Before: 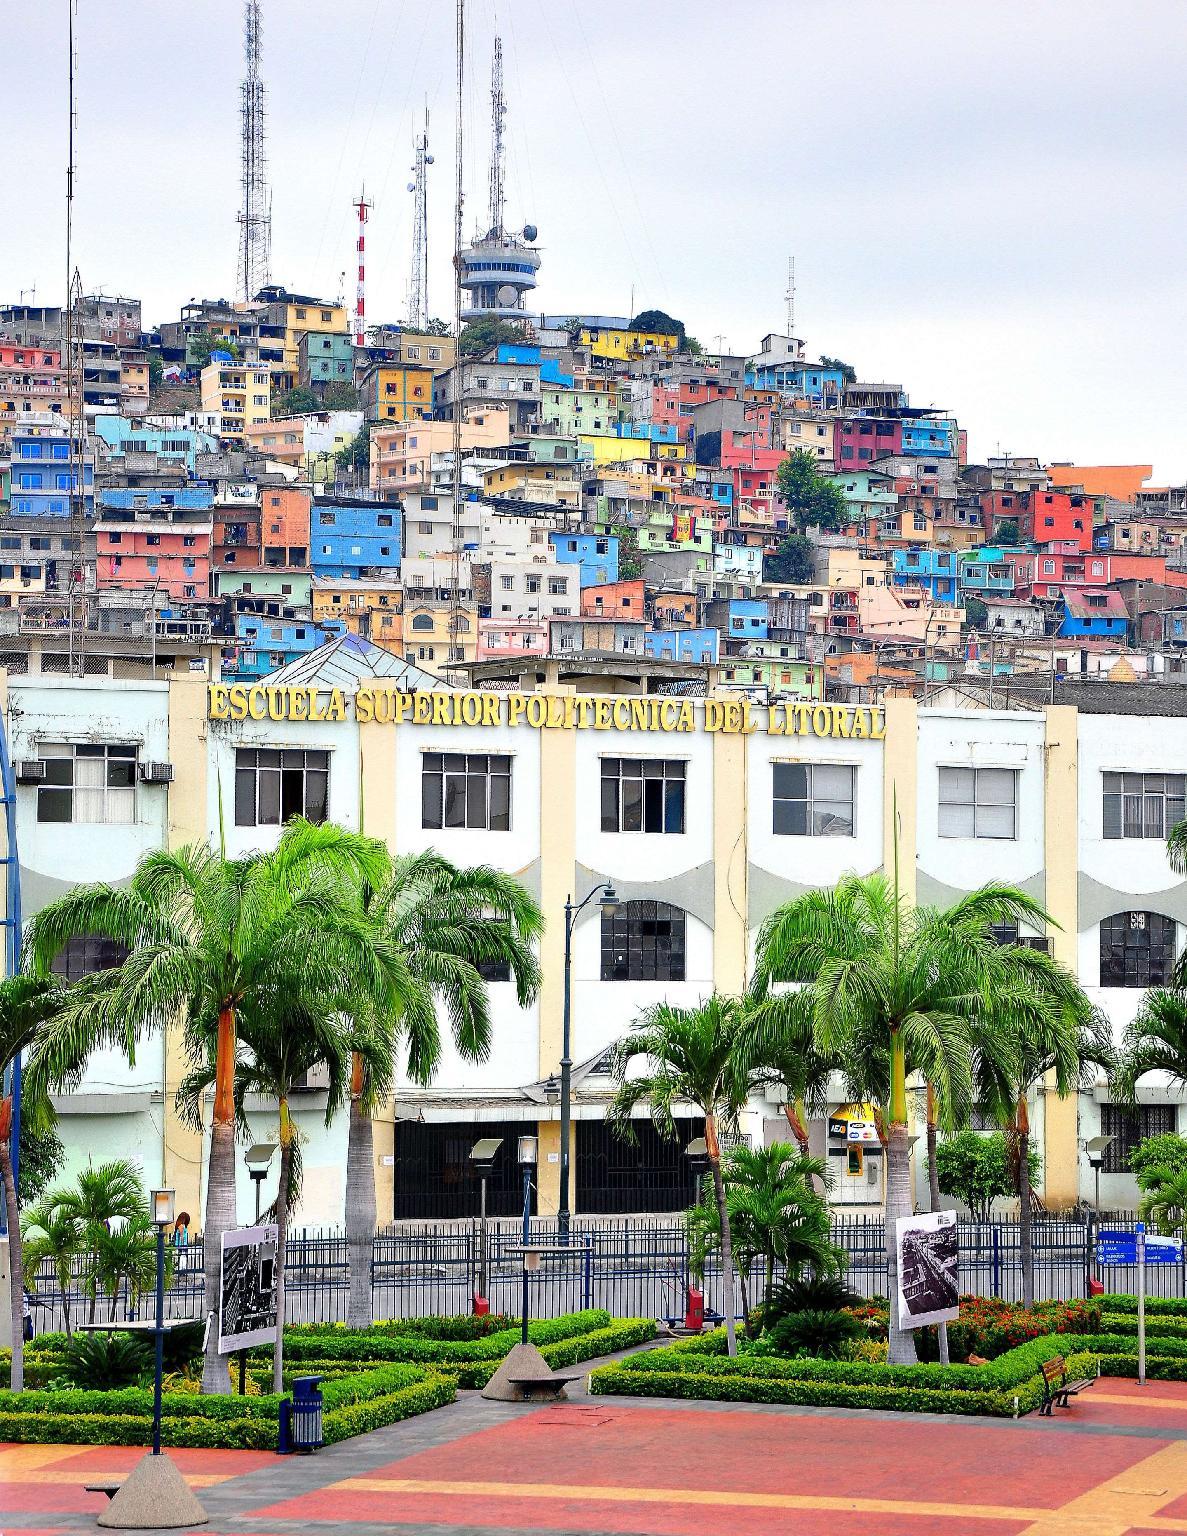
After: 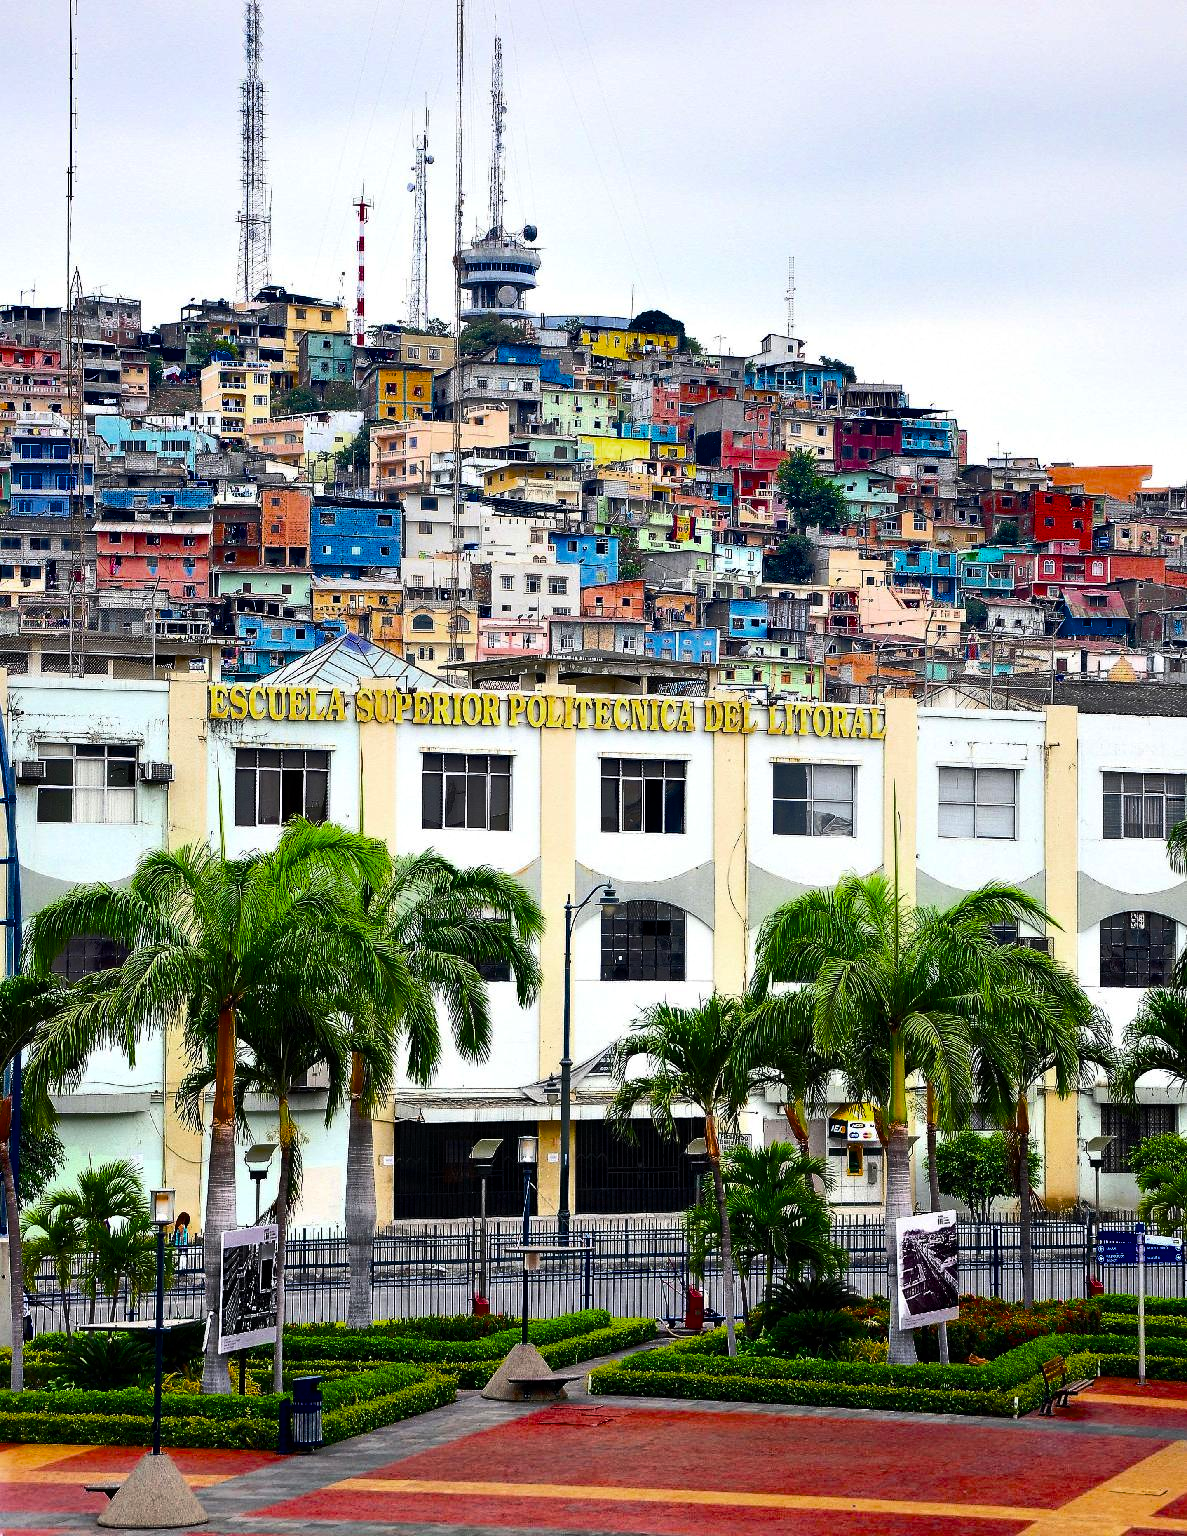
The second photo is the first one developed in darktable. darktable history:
color balance rgb: perceptual saturation grading › global saturation 25.484%, perceptual brilliance grading › highlights 1.548%, perceptual brilliance grading › mid-tones -50.046%, perceptual brilliance grading › shadows -49.572%, saturation formula JzAzBz (2021)
